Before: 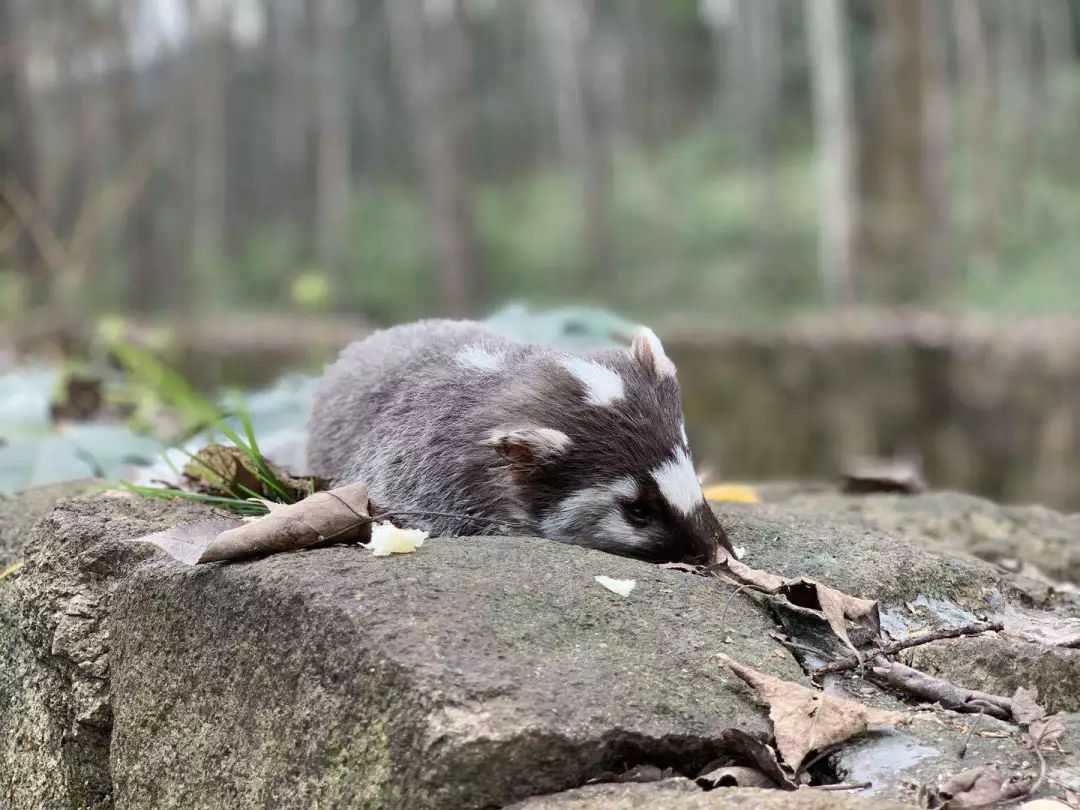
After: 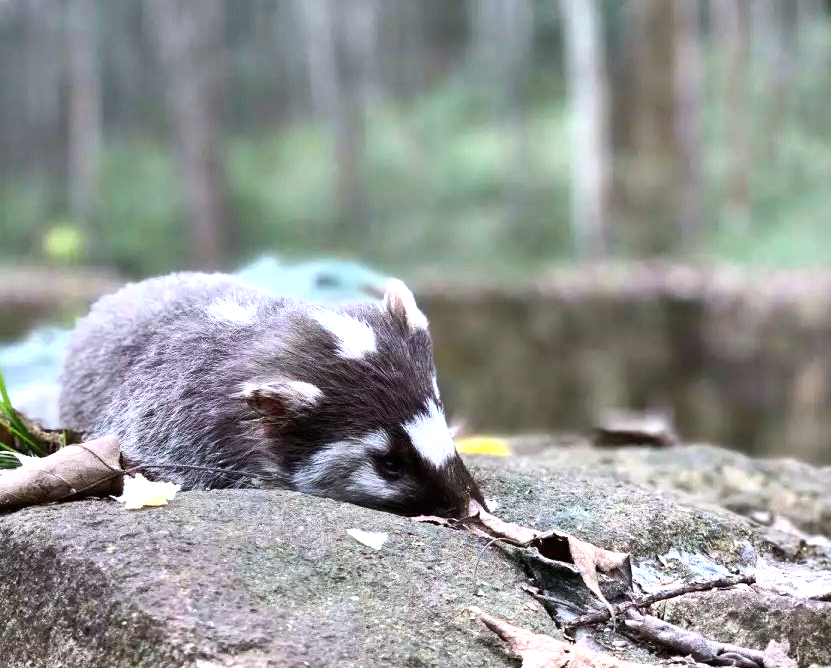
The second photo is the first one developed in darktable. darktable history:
shadows and highlights: shadows 1.09, highlights 38.68
color balance rgb: perceptual saturation grading › global saturation 19.455%, perceptual brilliance grading › global brilliance -5.171%, perceptual brilliance grading › highlights 23.771%, perceptual brilliance grading › mid-tones 7.057%, perceptual brilliance grading › shadows -4.929%, global vibrance 20%
crop: left 23.01%, top 5.882%, bottom 11.58%
color calibration: illuminant as shot in camera, x 0.358, y 0.373, temperature 4628.91 K
